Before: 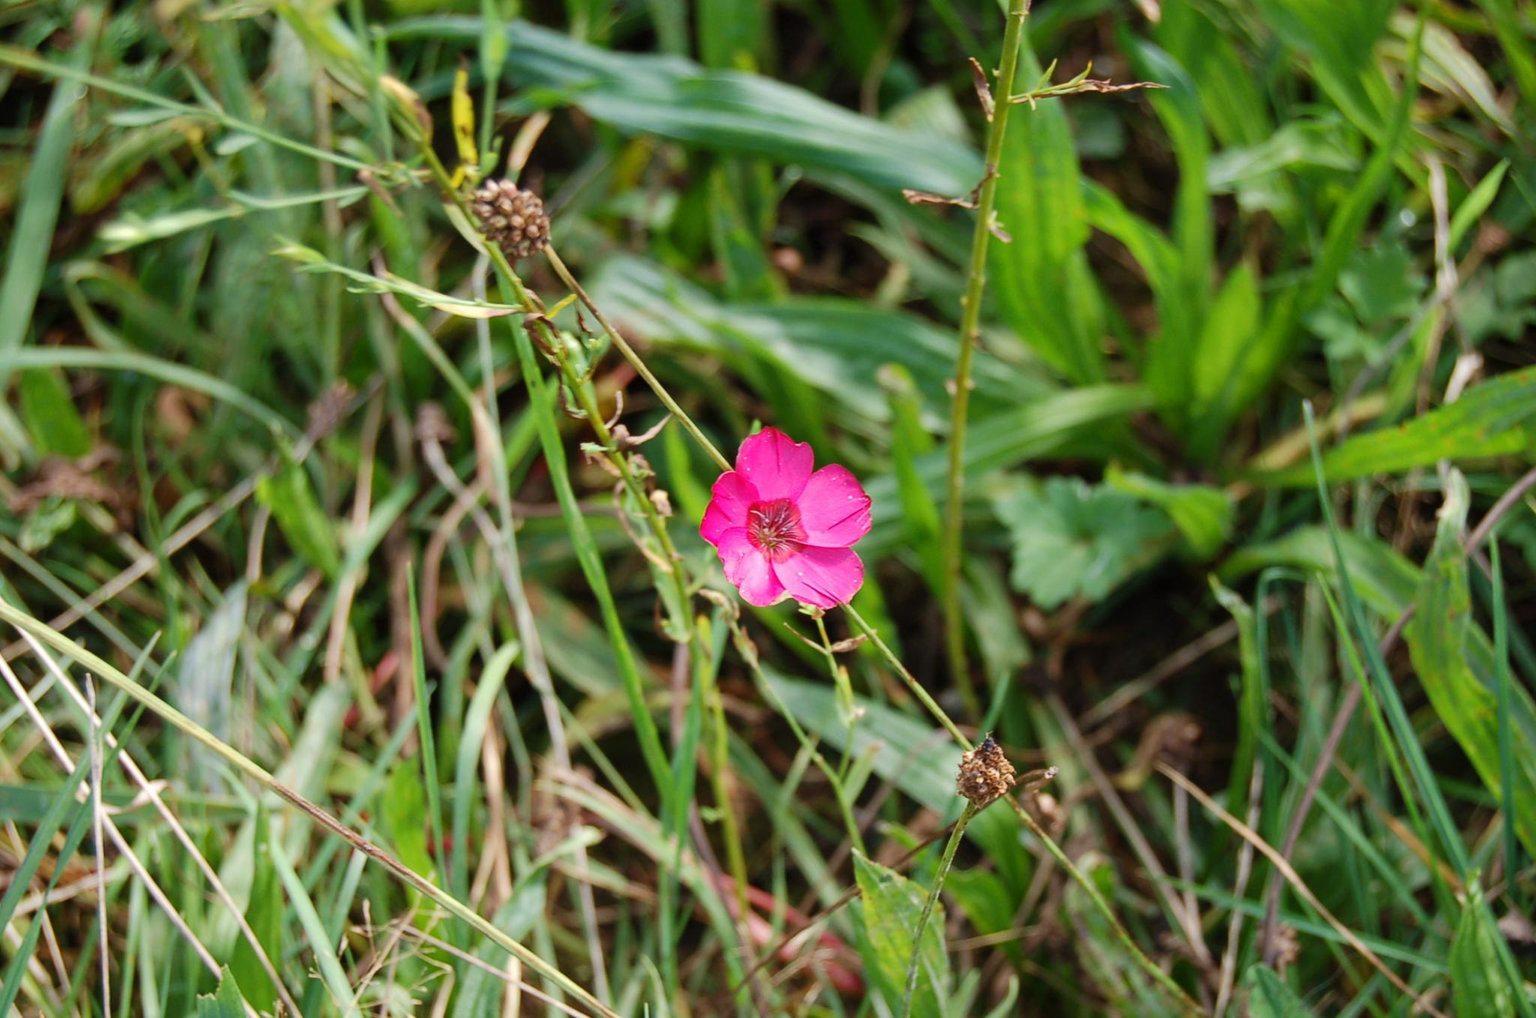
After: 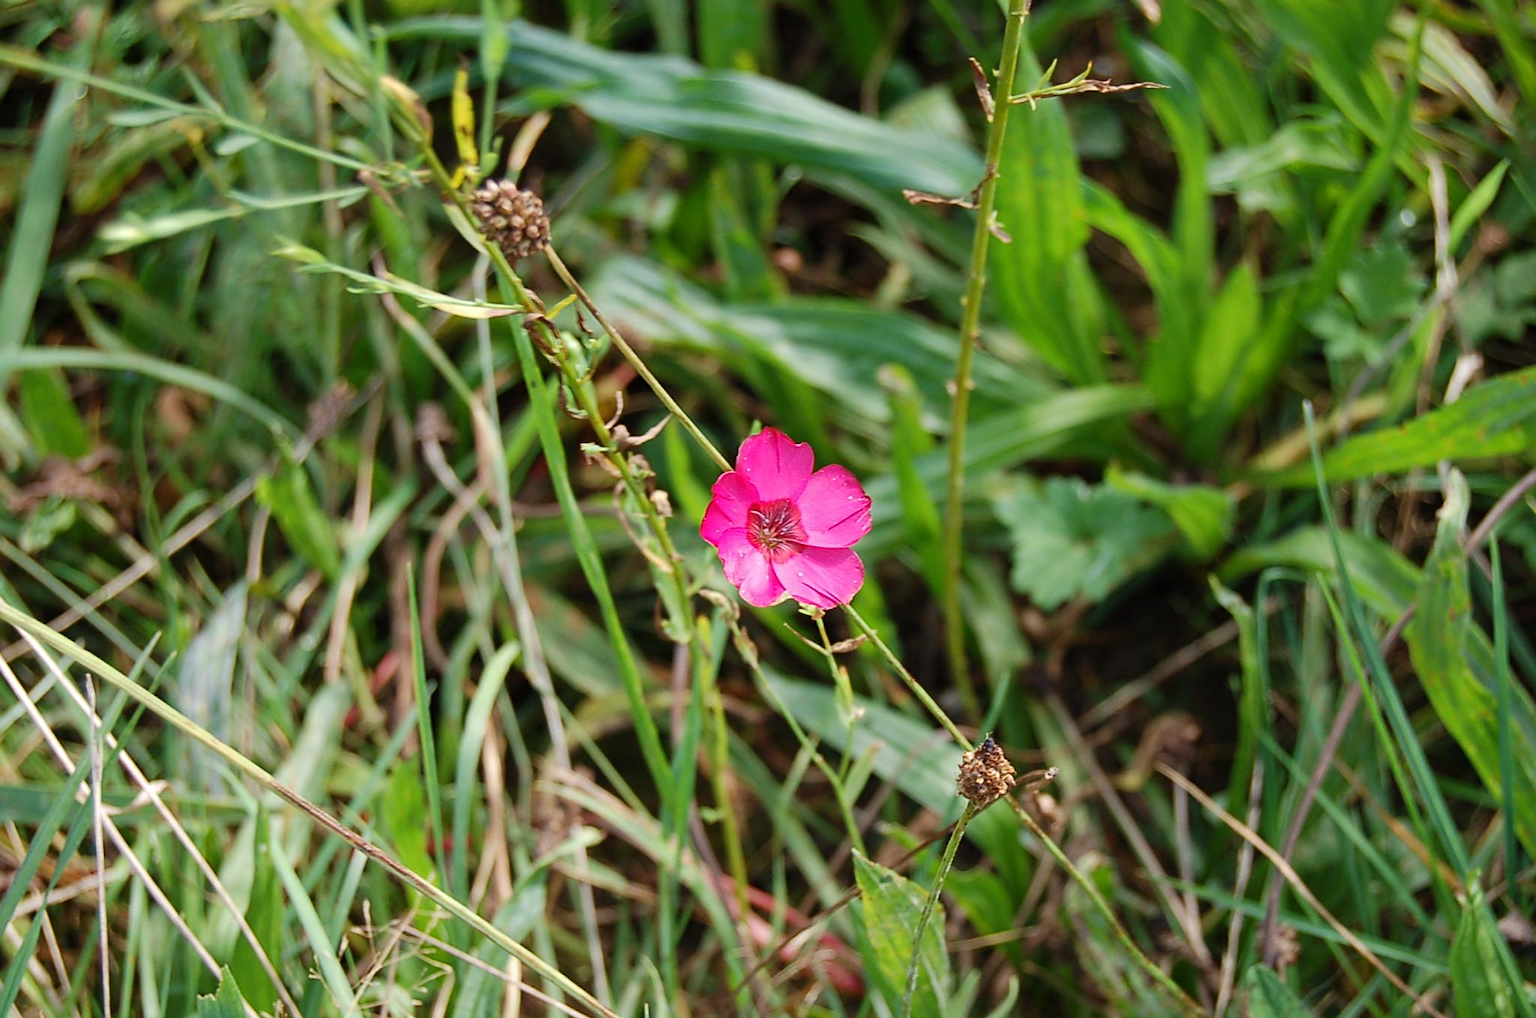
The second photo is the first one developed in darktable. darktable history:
color balance rgb: saturation formula JzAzBz (2021)
sharpen: on, module defaults
